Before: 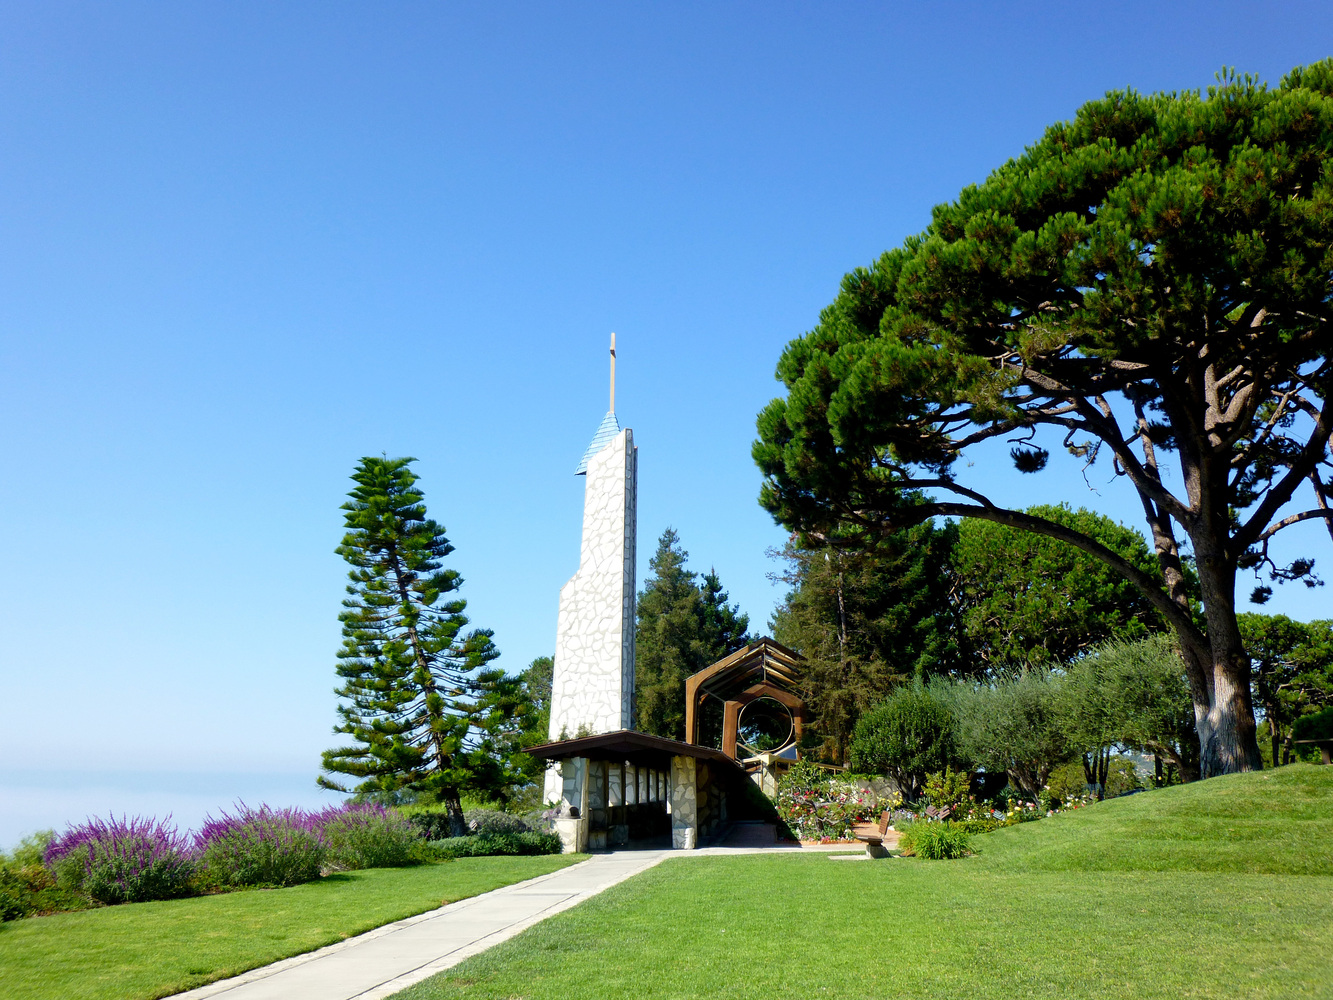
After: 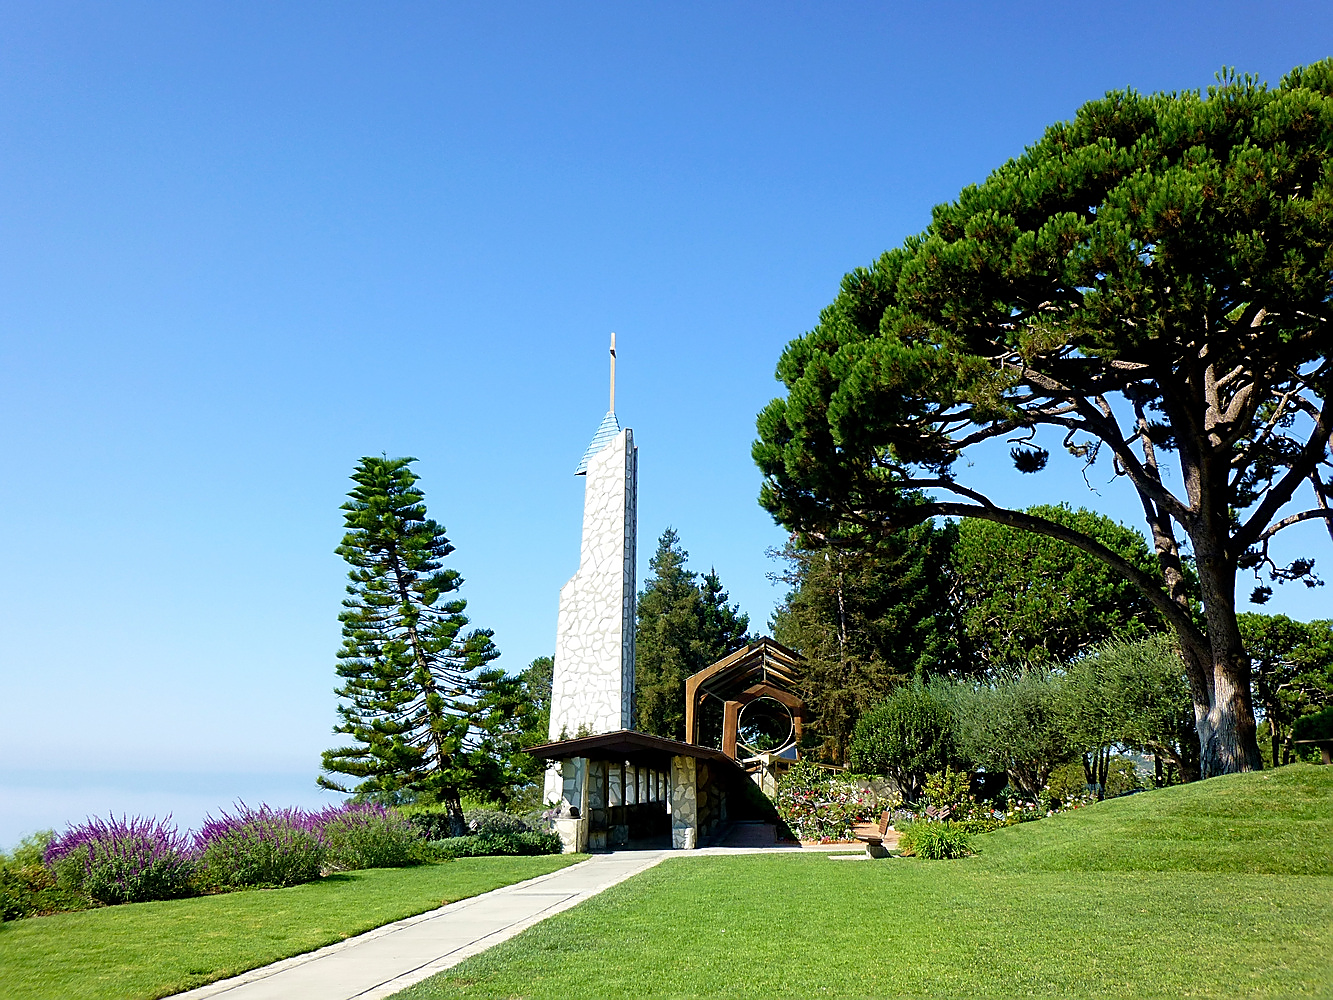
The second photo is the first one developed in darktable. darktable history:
velvia: strength 15%
sharpen: radius 1.4, amount 1.25, threshold 0.7
